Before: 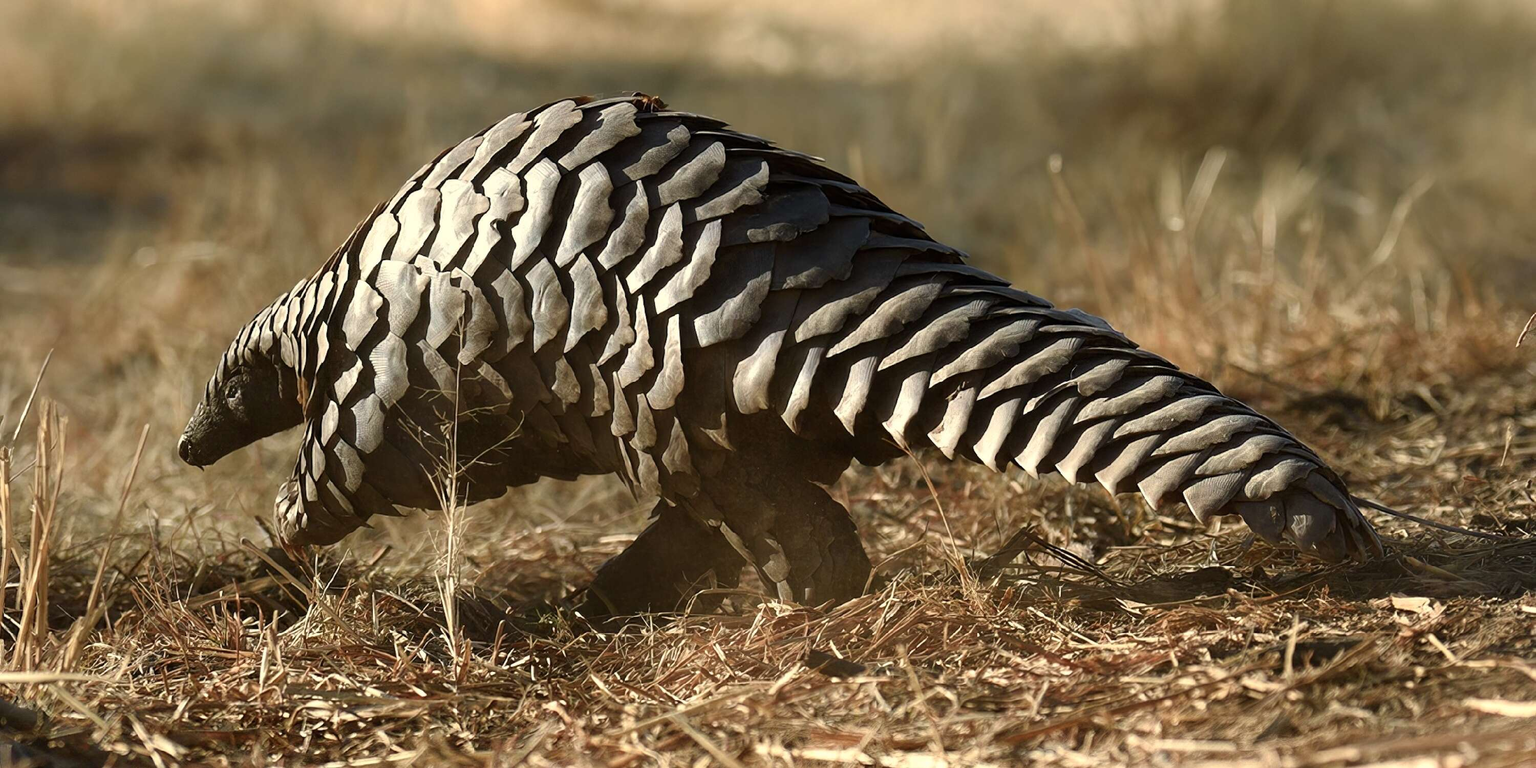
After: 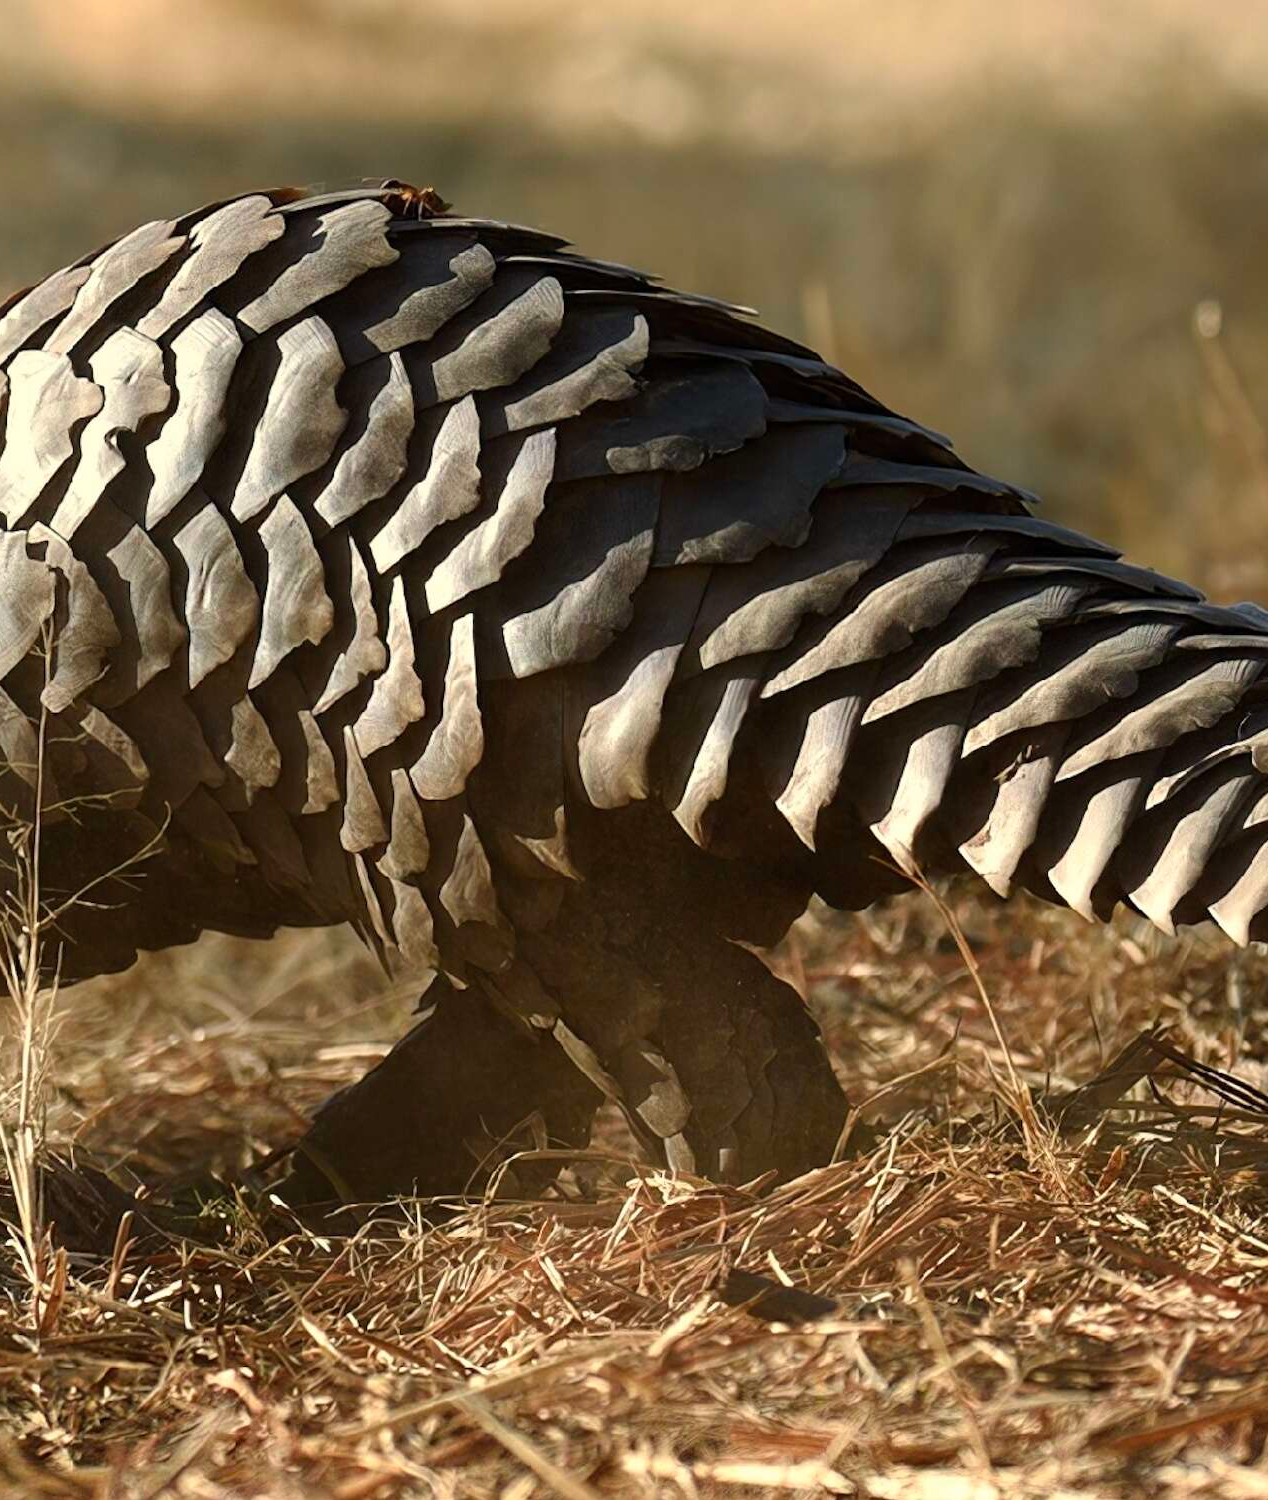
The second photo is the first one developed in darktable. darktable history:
crop: left 28.461%, right 29.266%
exposure: compensate highlight preservation false
